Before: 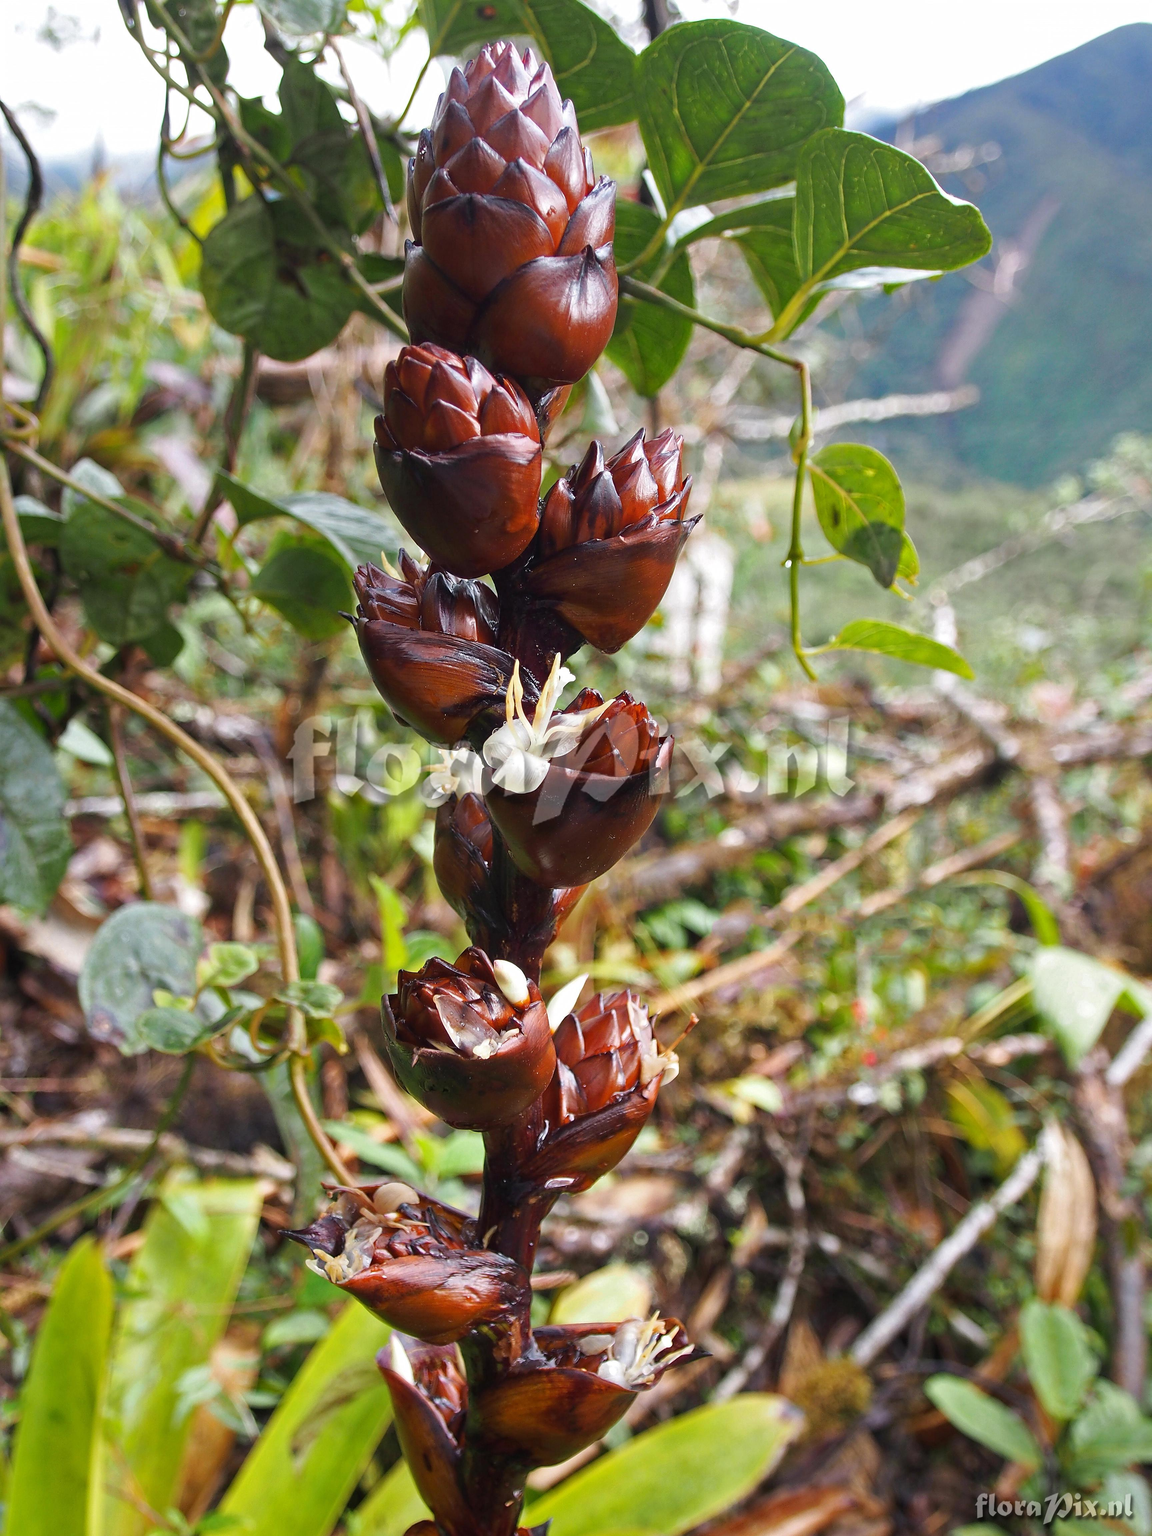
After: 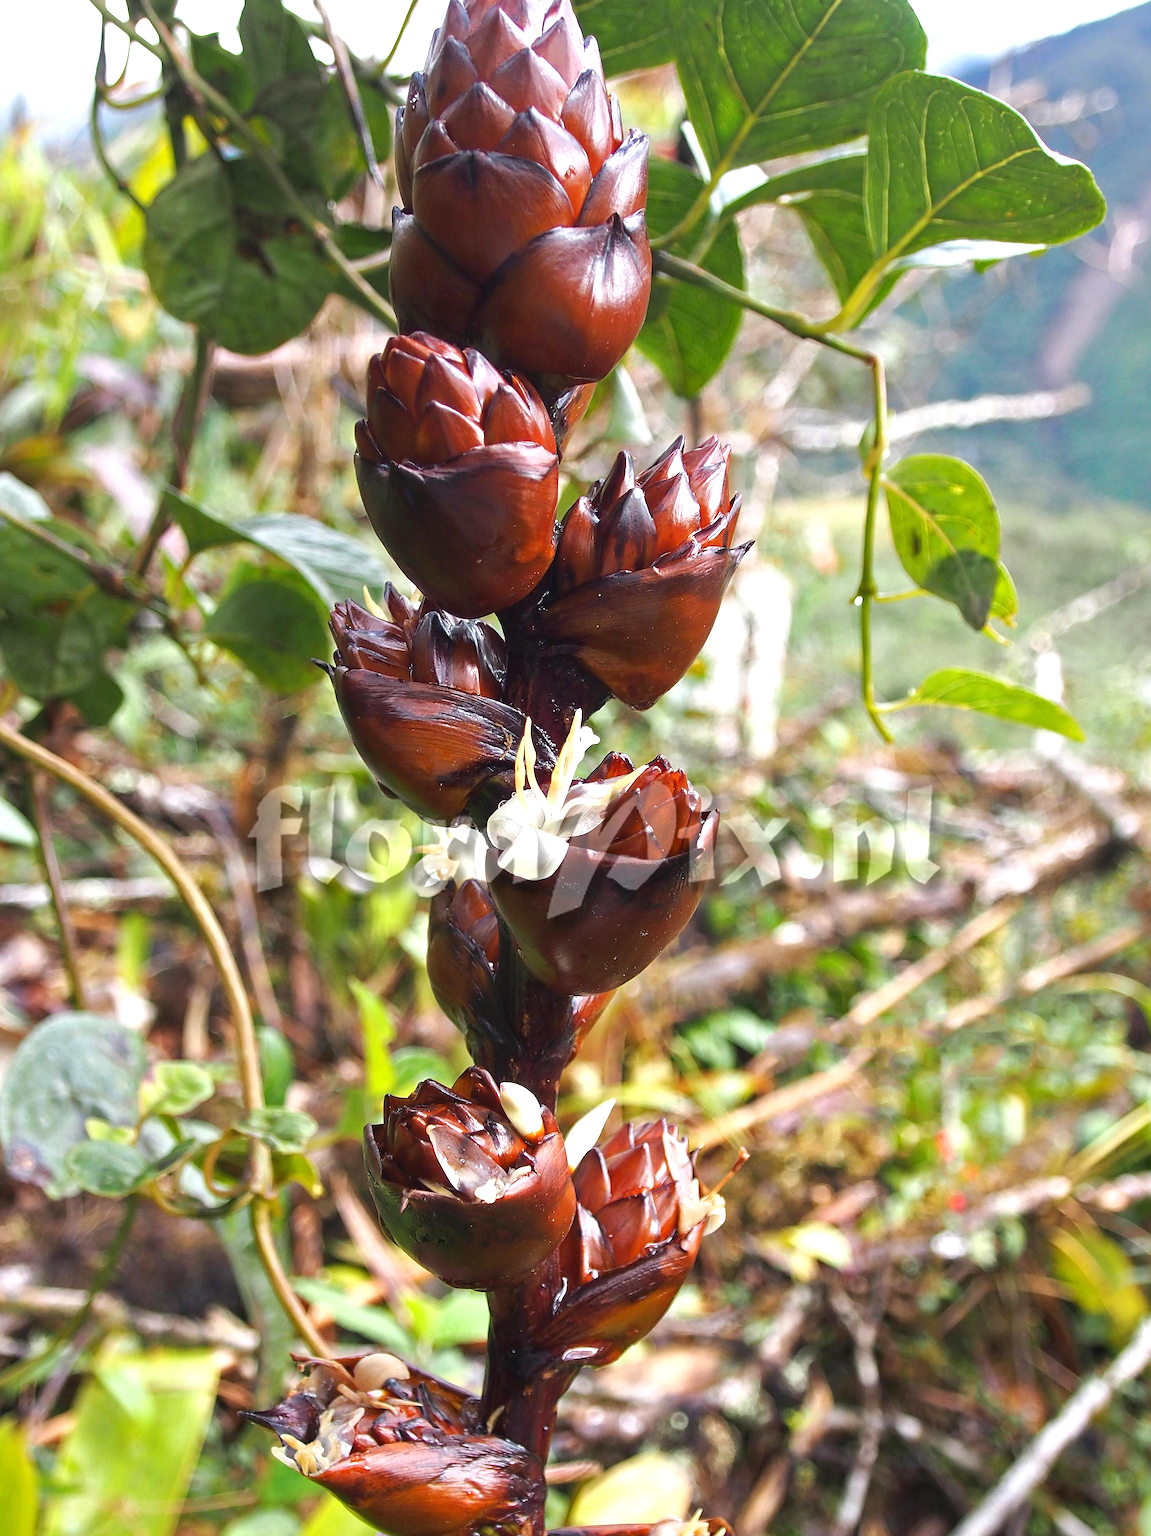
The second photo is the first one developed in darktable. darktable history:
exposure: exposure 0.515 EV, compensate highlight preservation false
crop and rotate: left 7.196%, top 4.574%, right 10.605%, bottom 13.178%
